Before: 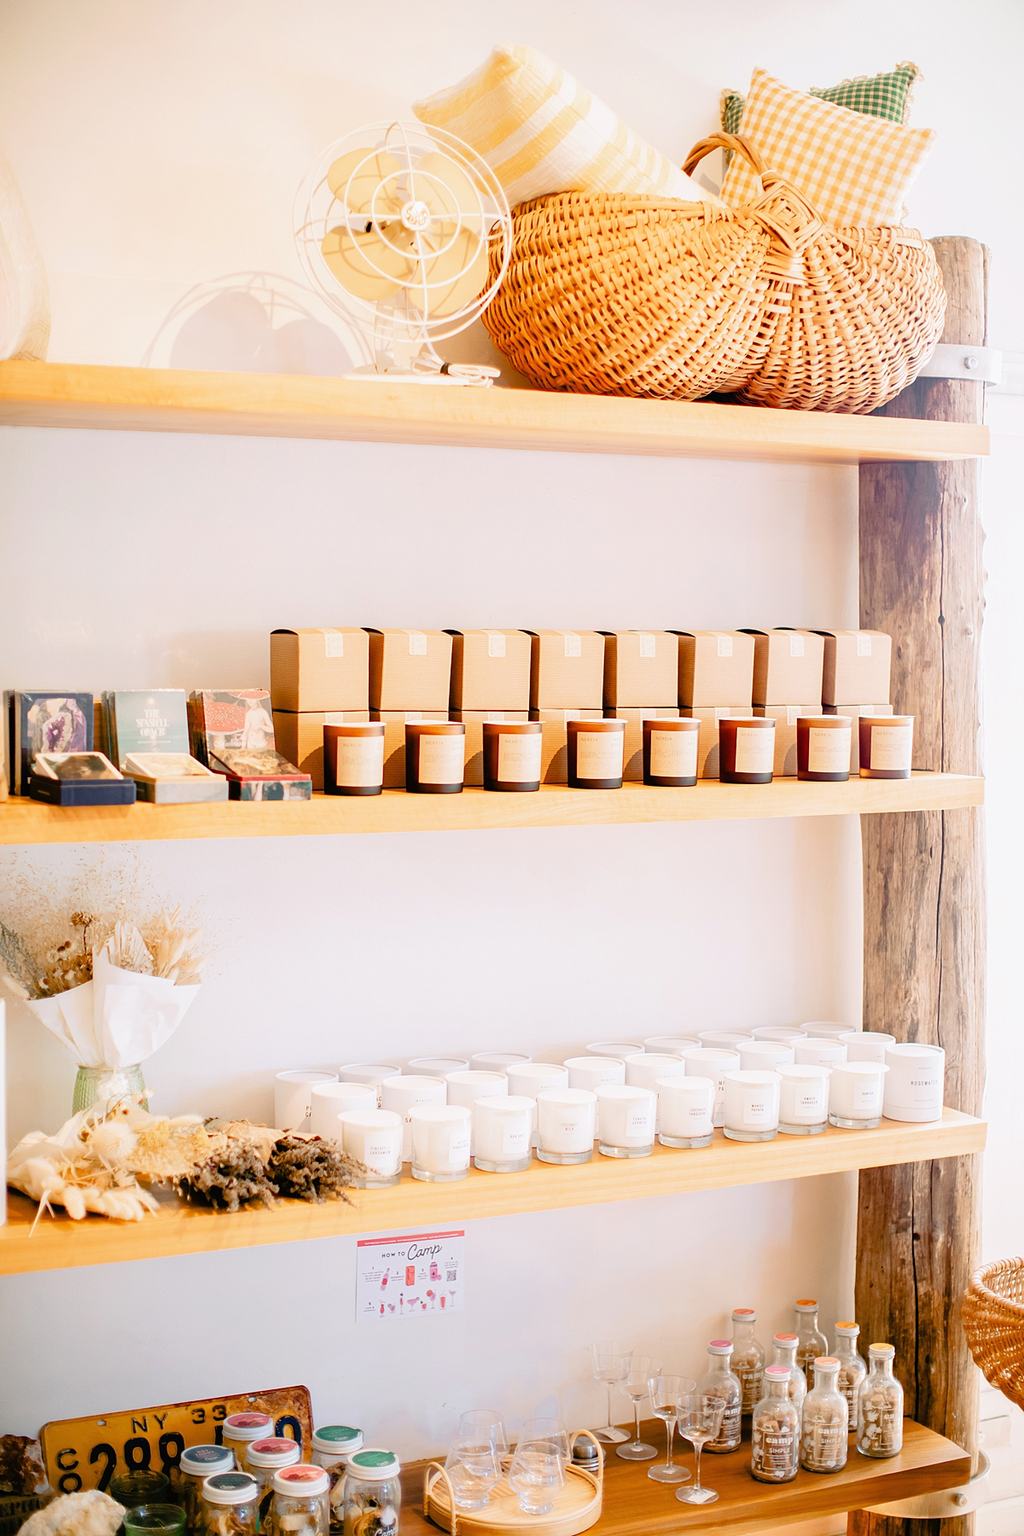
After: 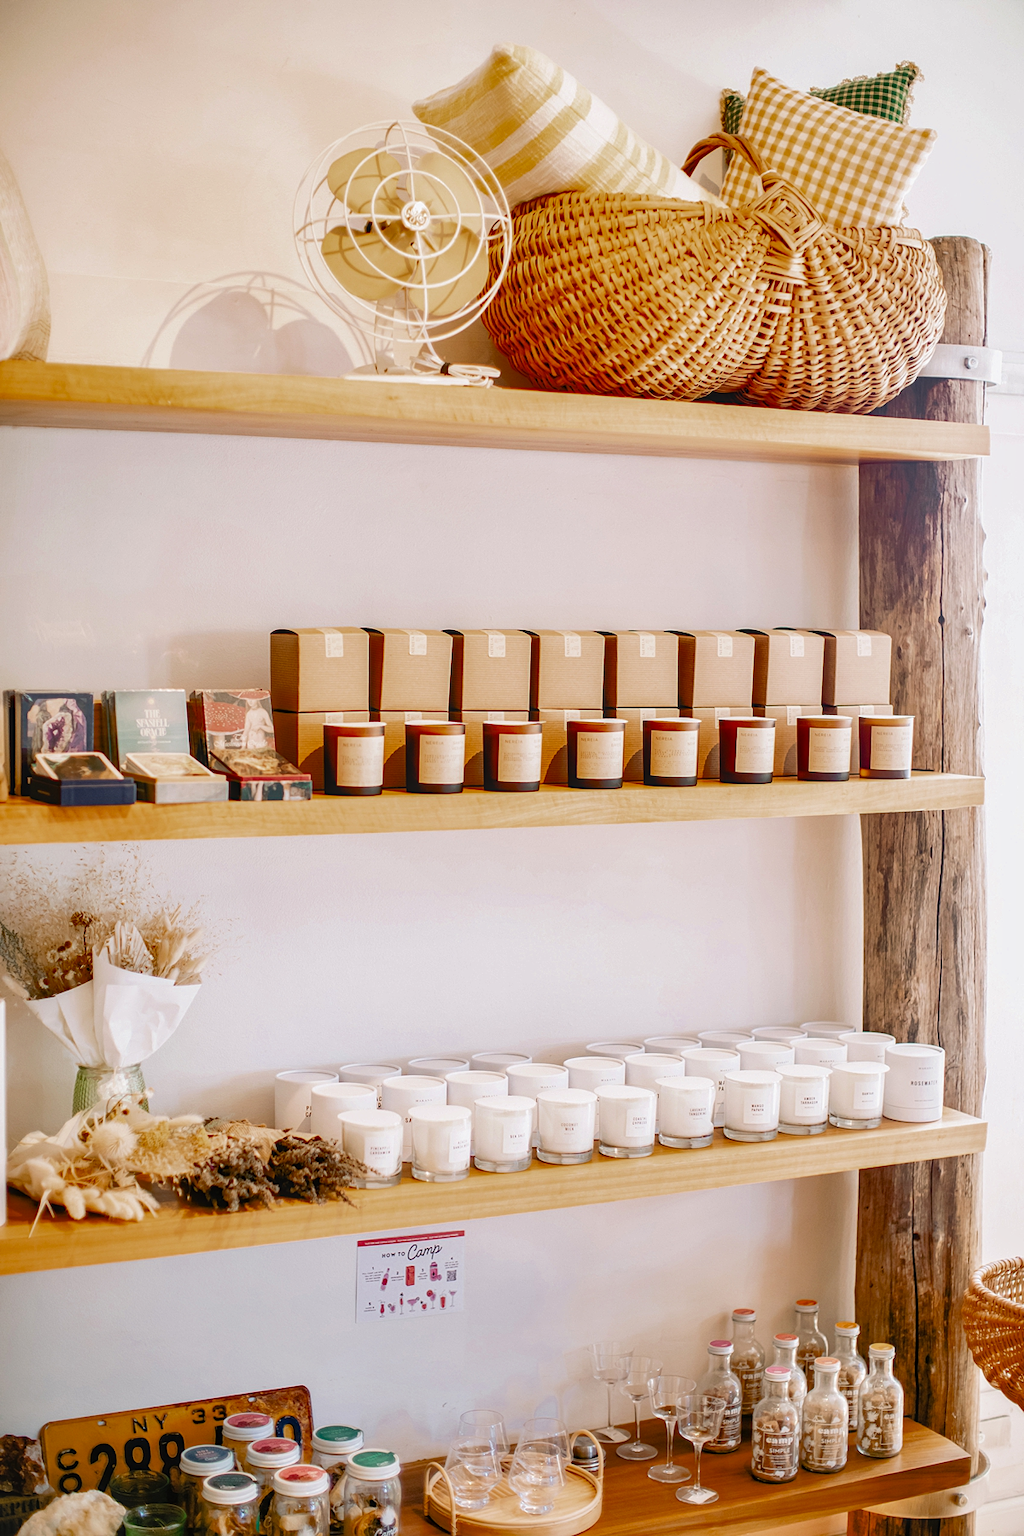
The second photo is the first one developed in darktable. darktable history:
color zones: curves: ch0 [(0, 0.425) (0.143, 0.422) (0.286, 0.42) (0.429, 0.419) (0.571, 0.419) (0.714, 0.42) (0.857, 0.422) (1, 0.425)]
shadows and highlights: low approximation 0.01, soften with gaussian
local contrast: detail 115%
